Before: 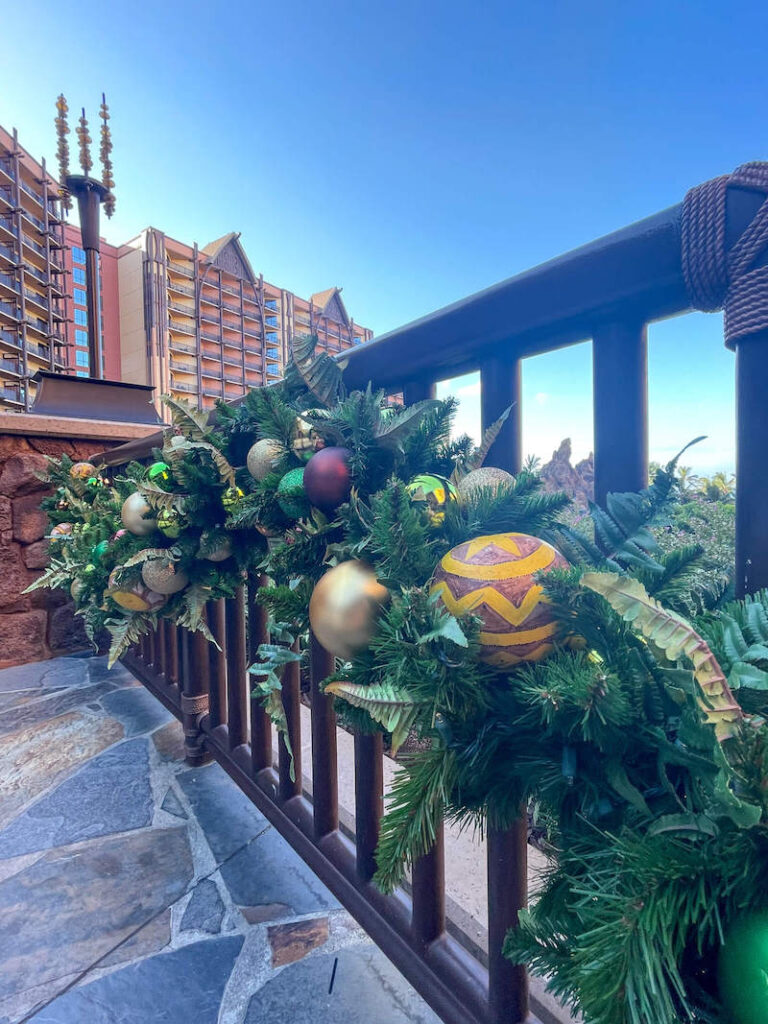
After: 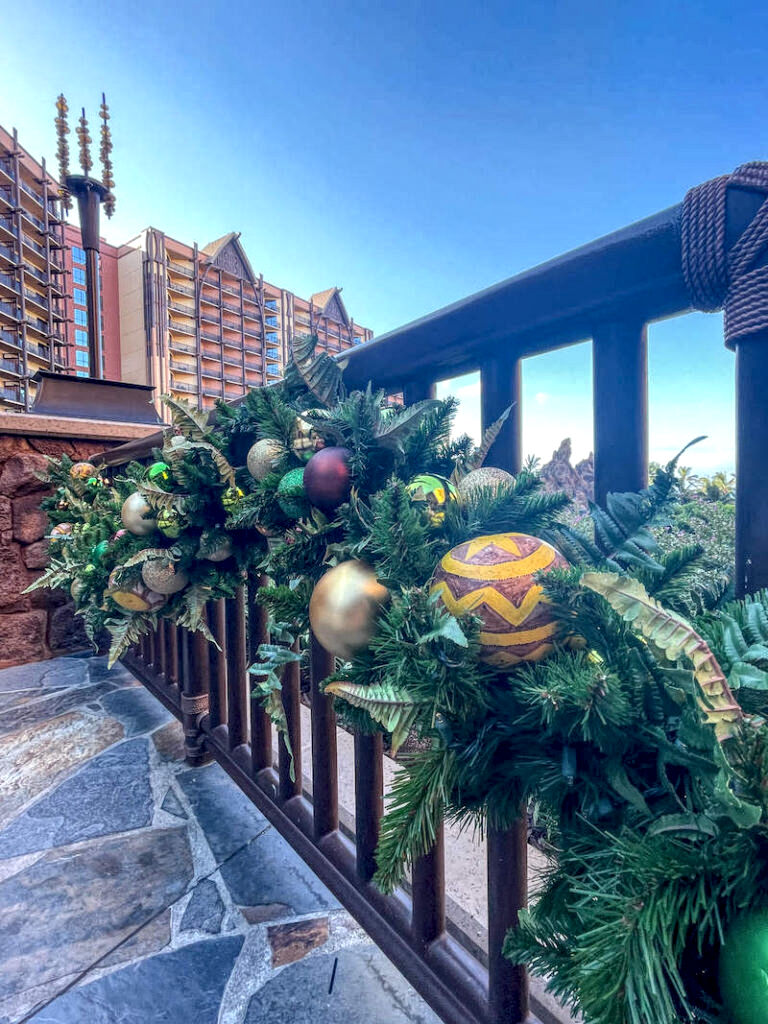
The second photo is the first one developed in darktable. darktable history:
local contrast: highlights 100%, shadows 100%, detail 200%, midtone range 0.2
white balance: emerald 1
